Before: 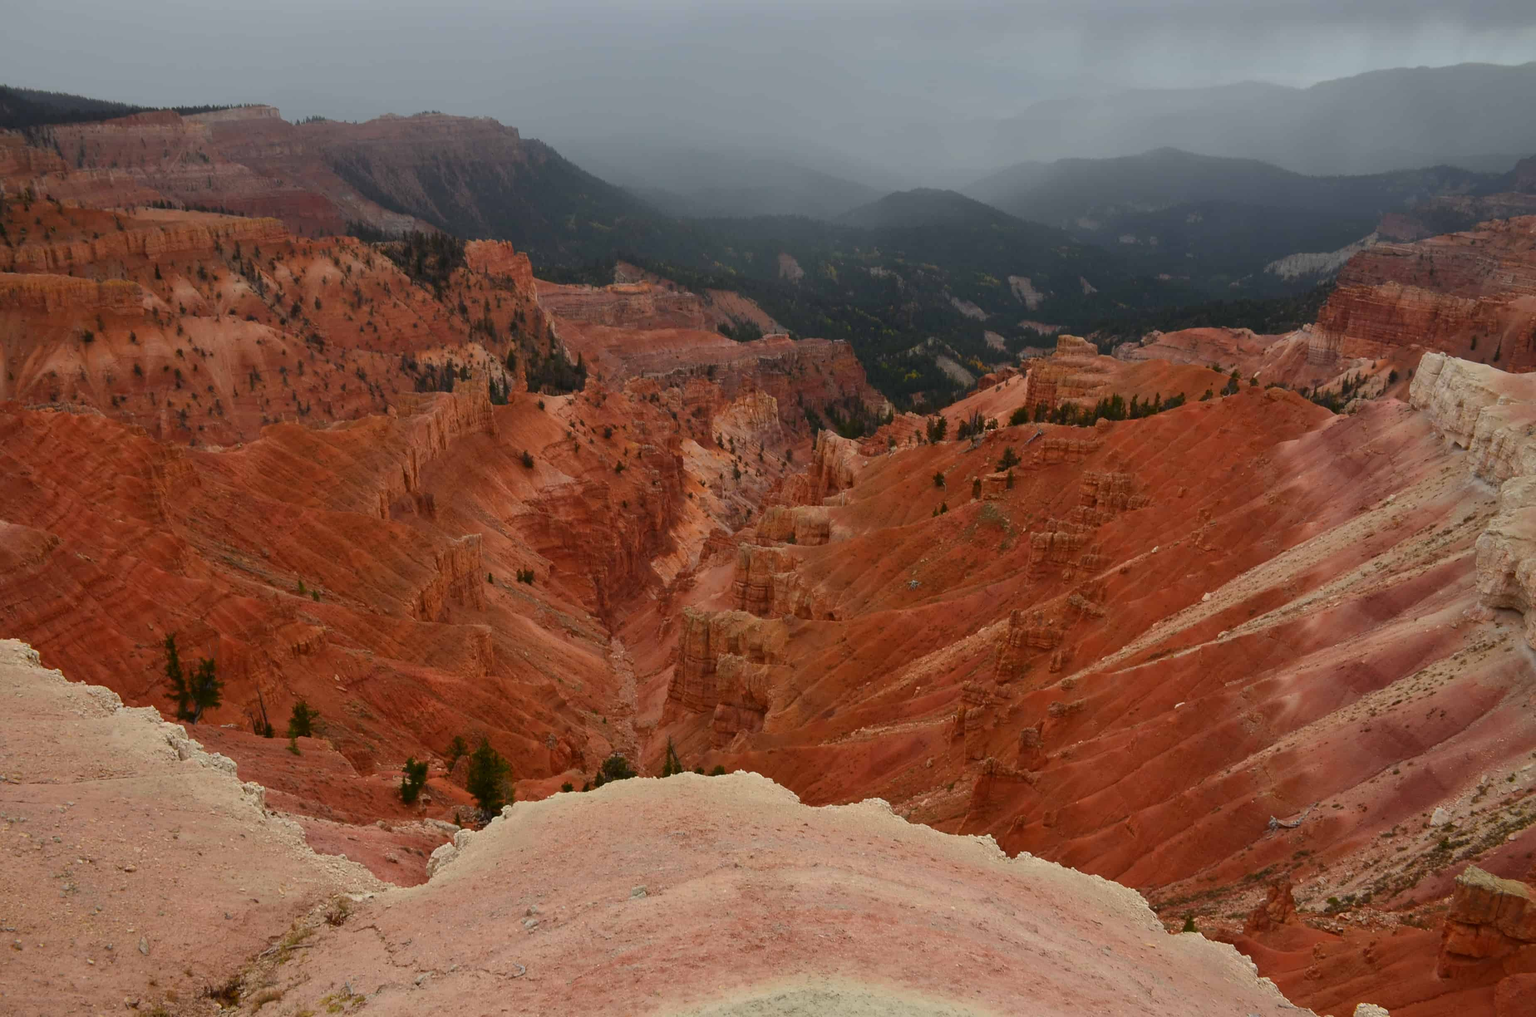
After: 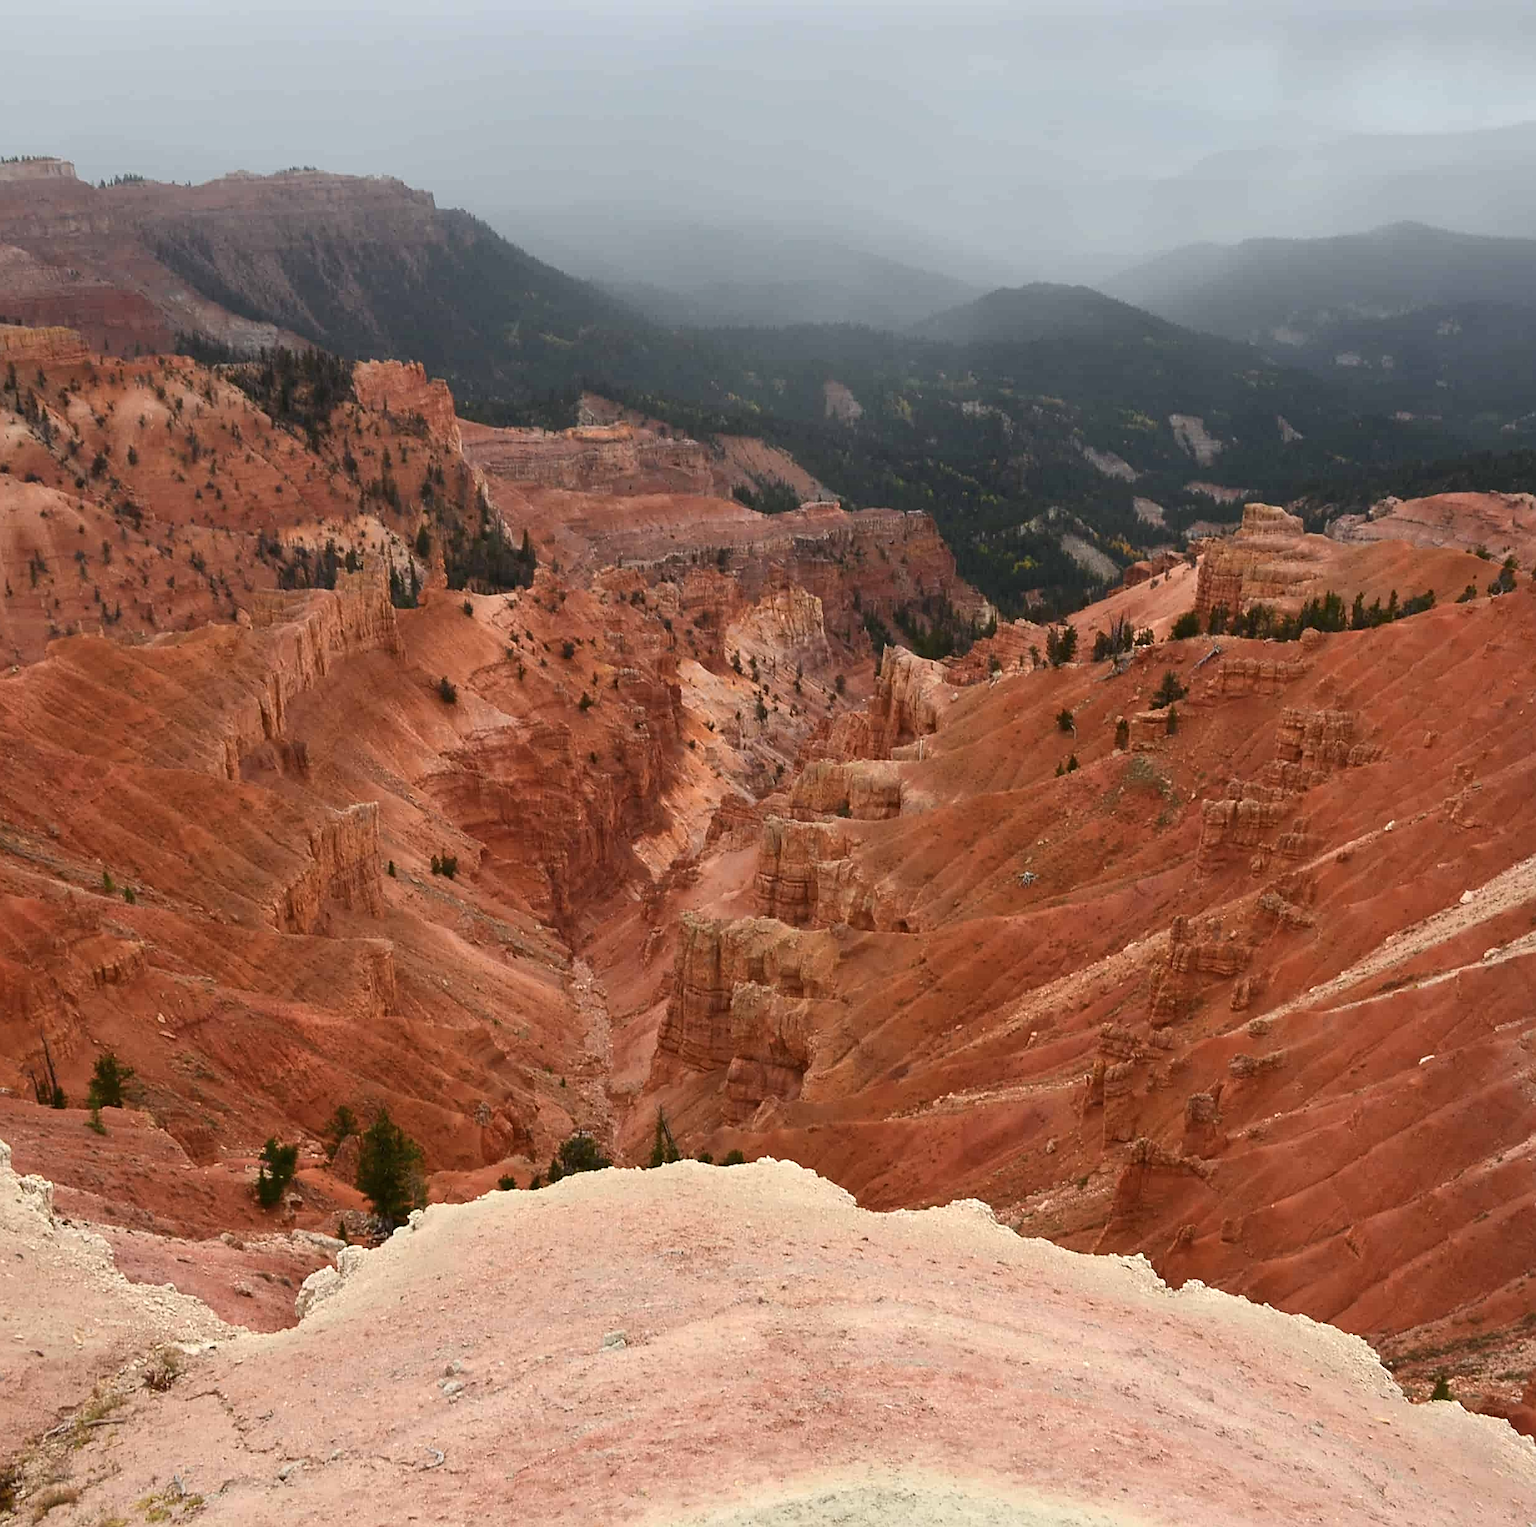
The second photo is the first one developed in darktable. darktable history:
exposure: black level correction 0, exposure 0.696 EV, compensate highlight preservation false
sharpen: on, module defaults
crop and rotate: left 14.97%, right 18.427%
contrast brightness saturation: contrast 0.112, saturation -0.17
